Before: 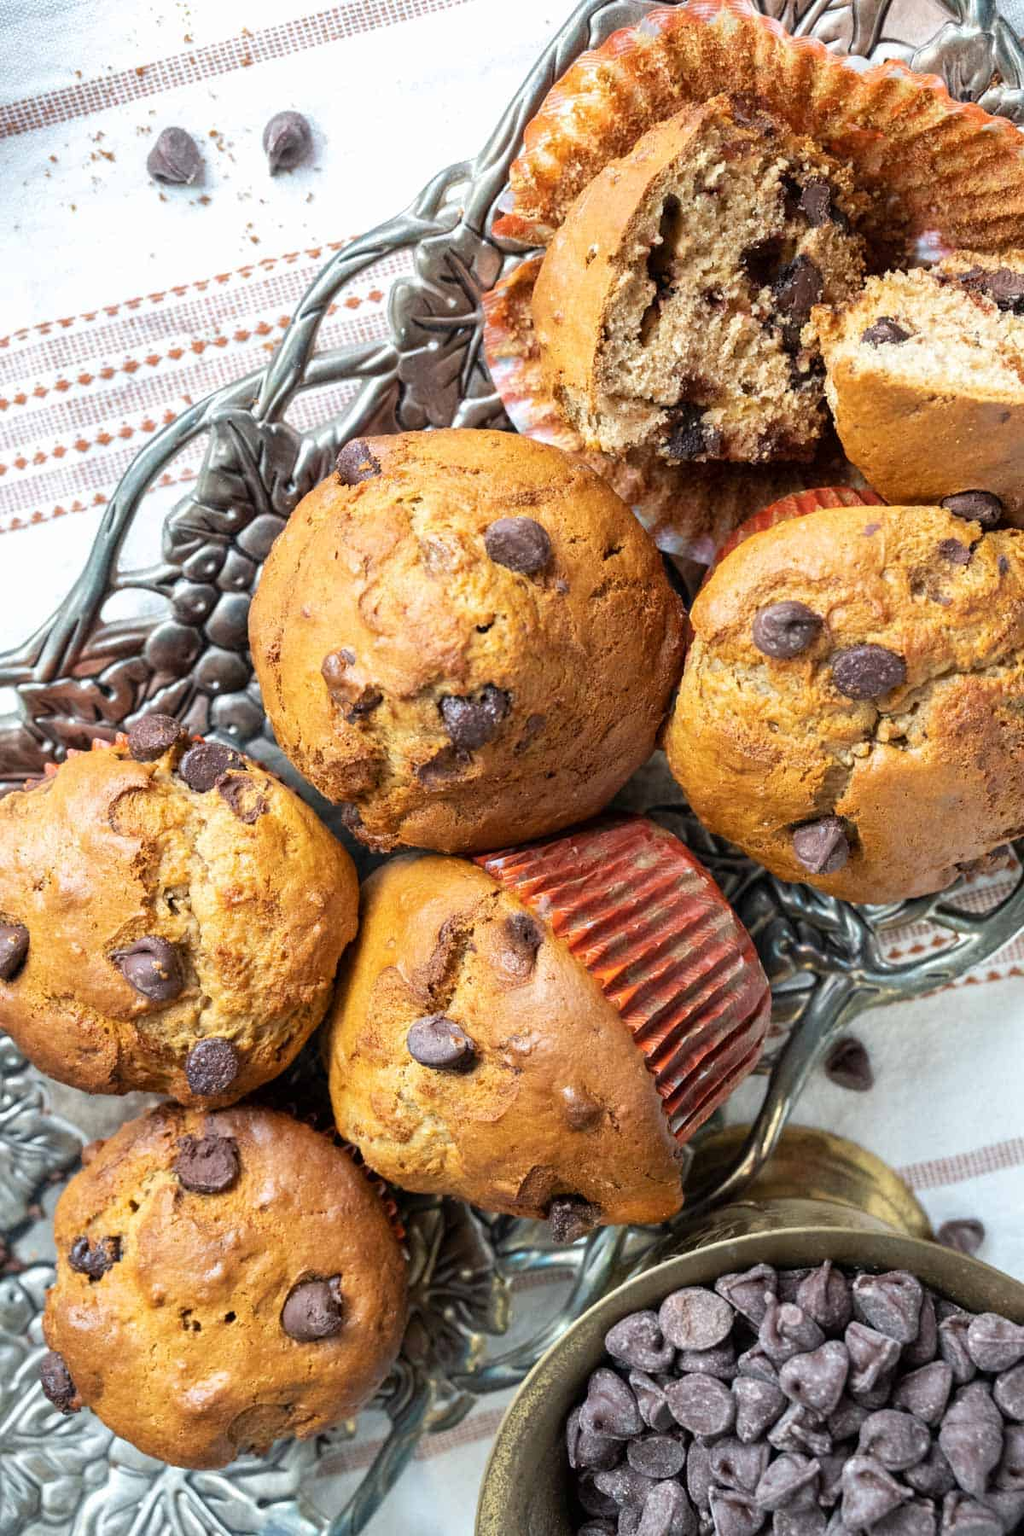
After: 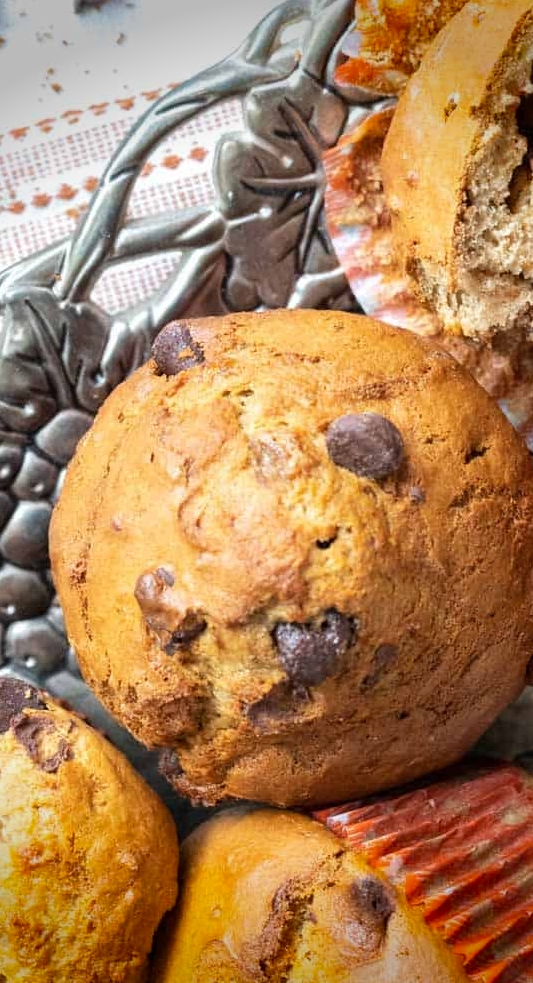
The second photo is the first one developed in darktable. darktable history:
crop: left 20.176%, top 10.755%, right 35.398%, bottom 34.623%
vignetting: fall-off start 90.06%, fall-off radius 38.3%, saturation 0.366, width/height ratio 1.216, shape 1.3
